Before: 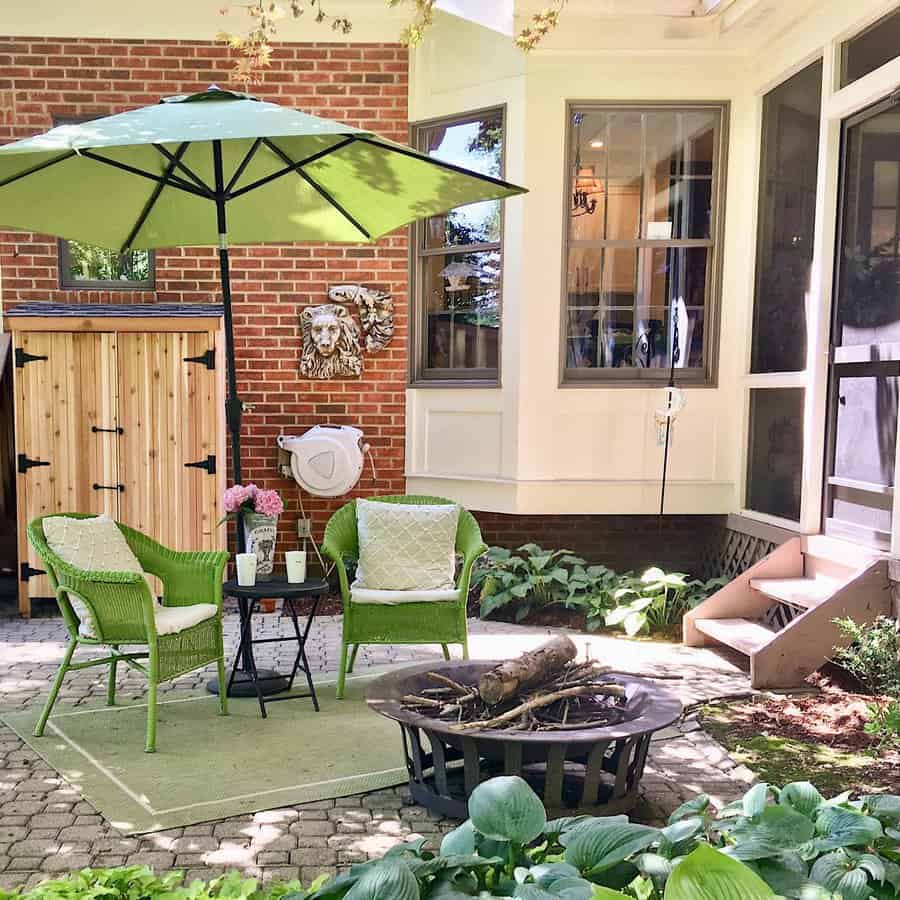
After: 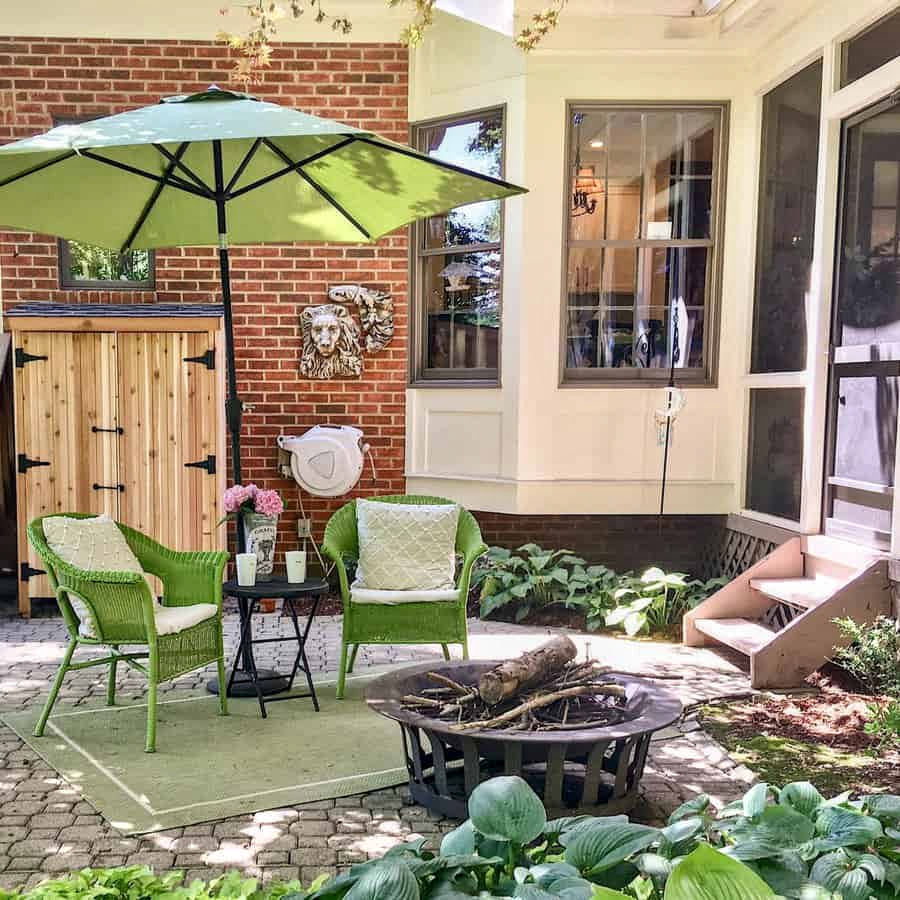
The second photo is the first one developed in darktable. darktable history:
local contrast: on, module defaults
tone equalizer: smoothing diameter 2.07%, edges refinement/feathering 19, mask exposure compensation -1.57 EV, filter diffusion 5
color correction: highlights b* 0.042, saturation 0.981
